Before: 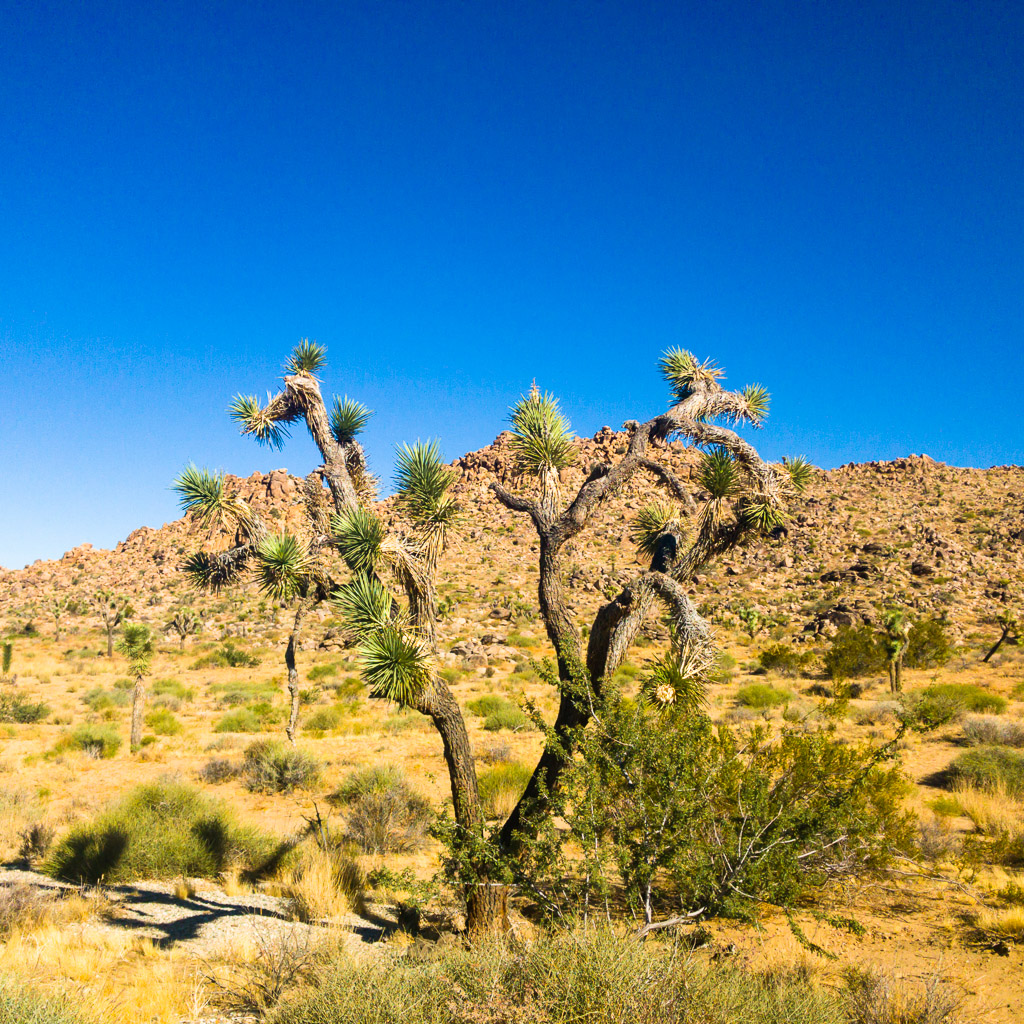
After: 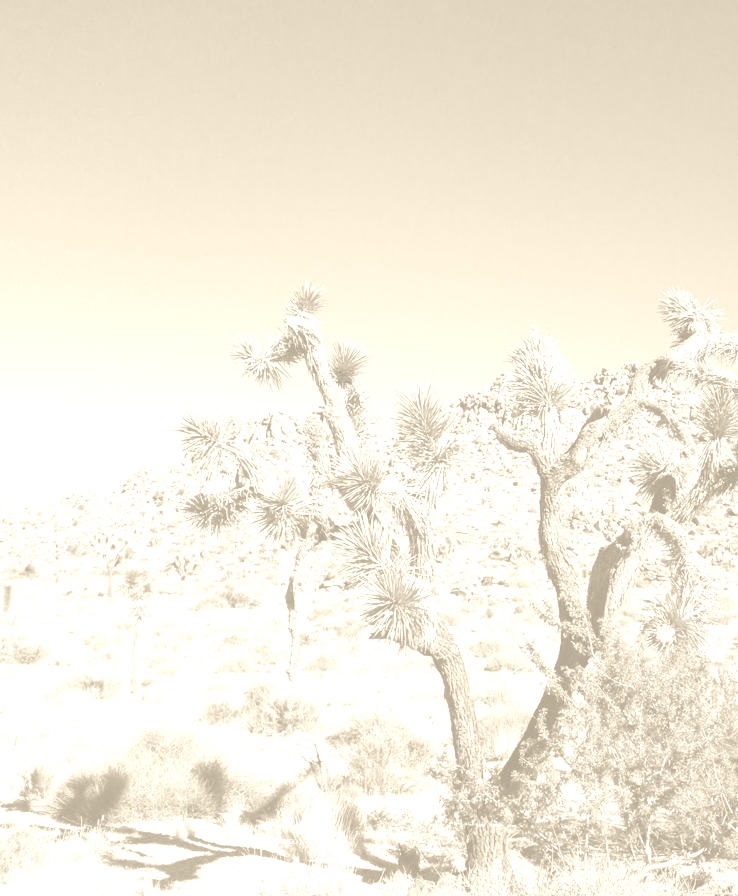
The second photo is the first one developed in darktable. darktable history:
crop: top 5.803%, right 27.864%, bottom 5.804%
colorize: hue 36°, saturation 71%, lightness 80.79%
